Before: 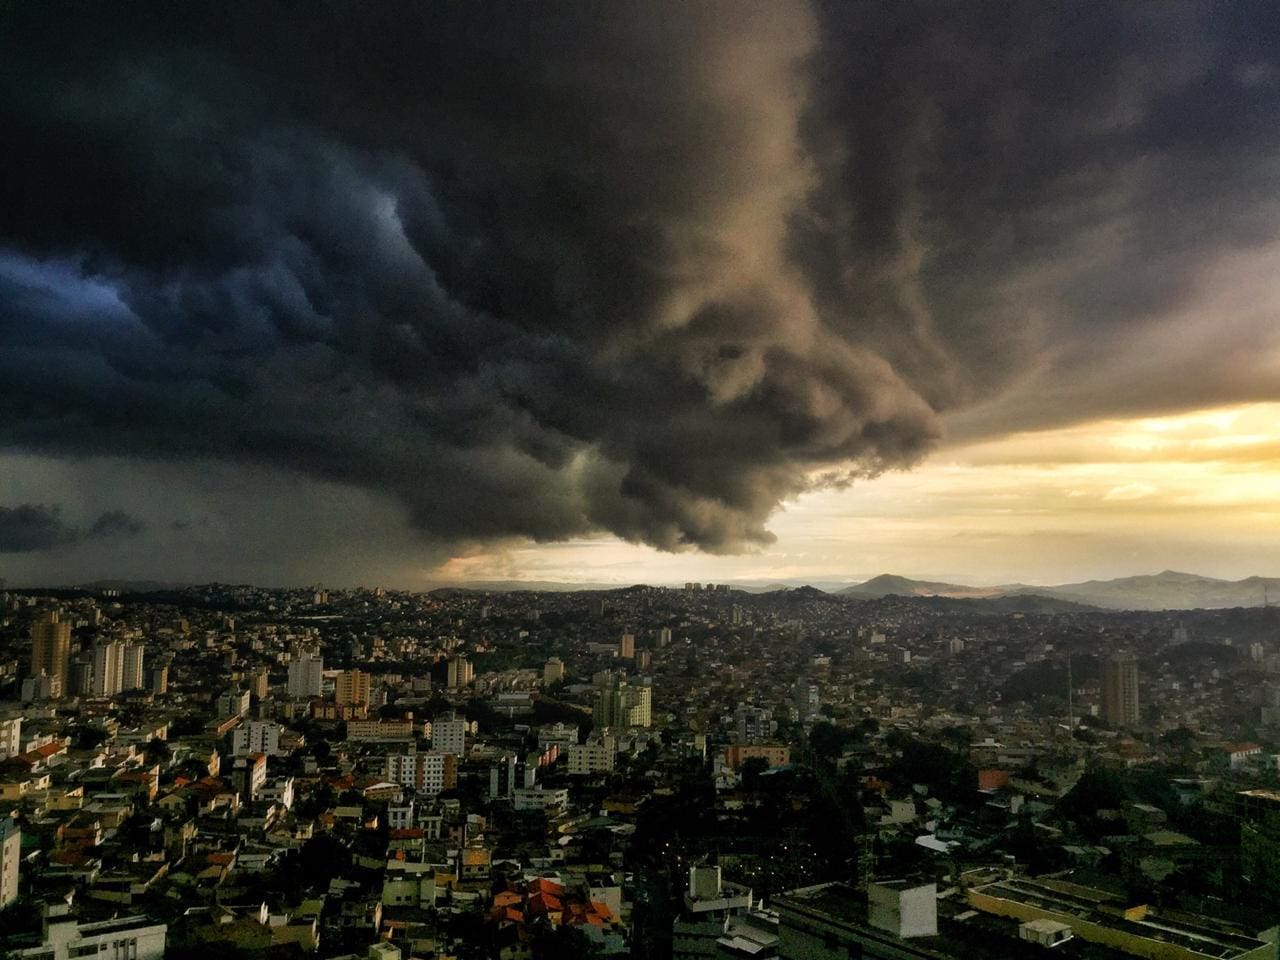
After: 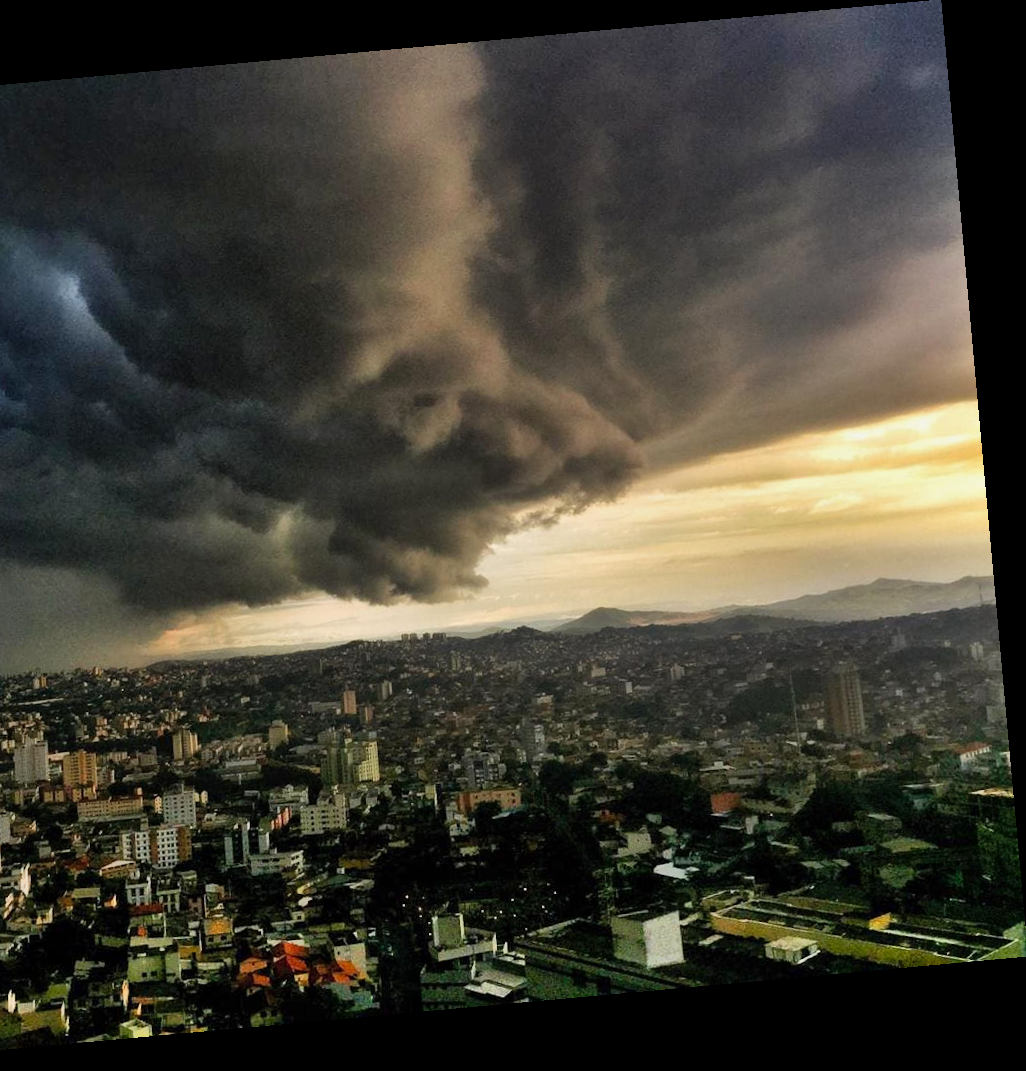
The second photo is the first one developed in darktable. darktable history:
crop and rotate: left 24.6%
rotate and perspective: rotation -5.2°, automatic cropping off
shadows and highlights: white point adjustment -3.64, highlights -63.34, highlights color adjustment 42%, soften with gaussian
